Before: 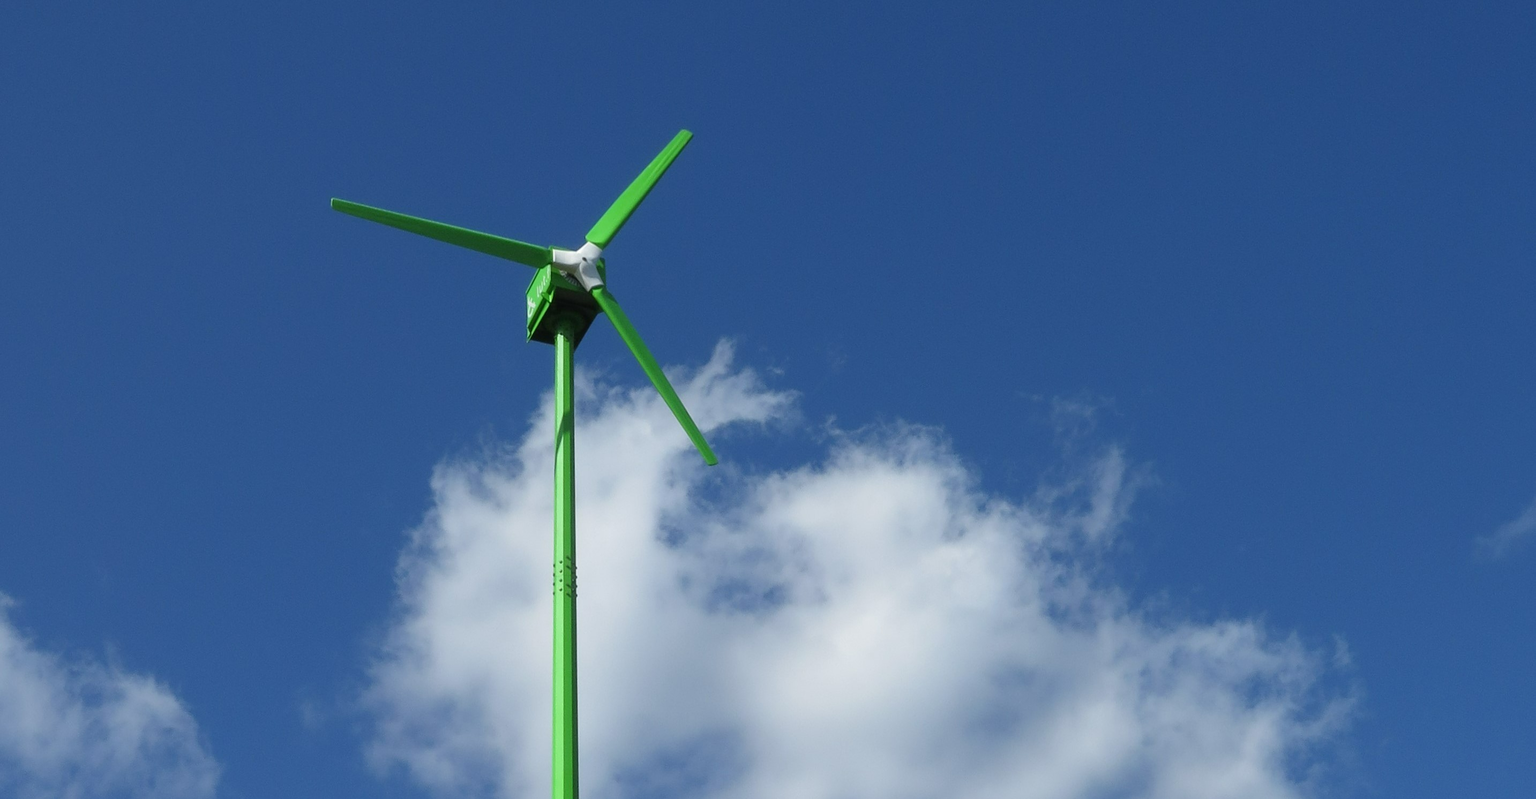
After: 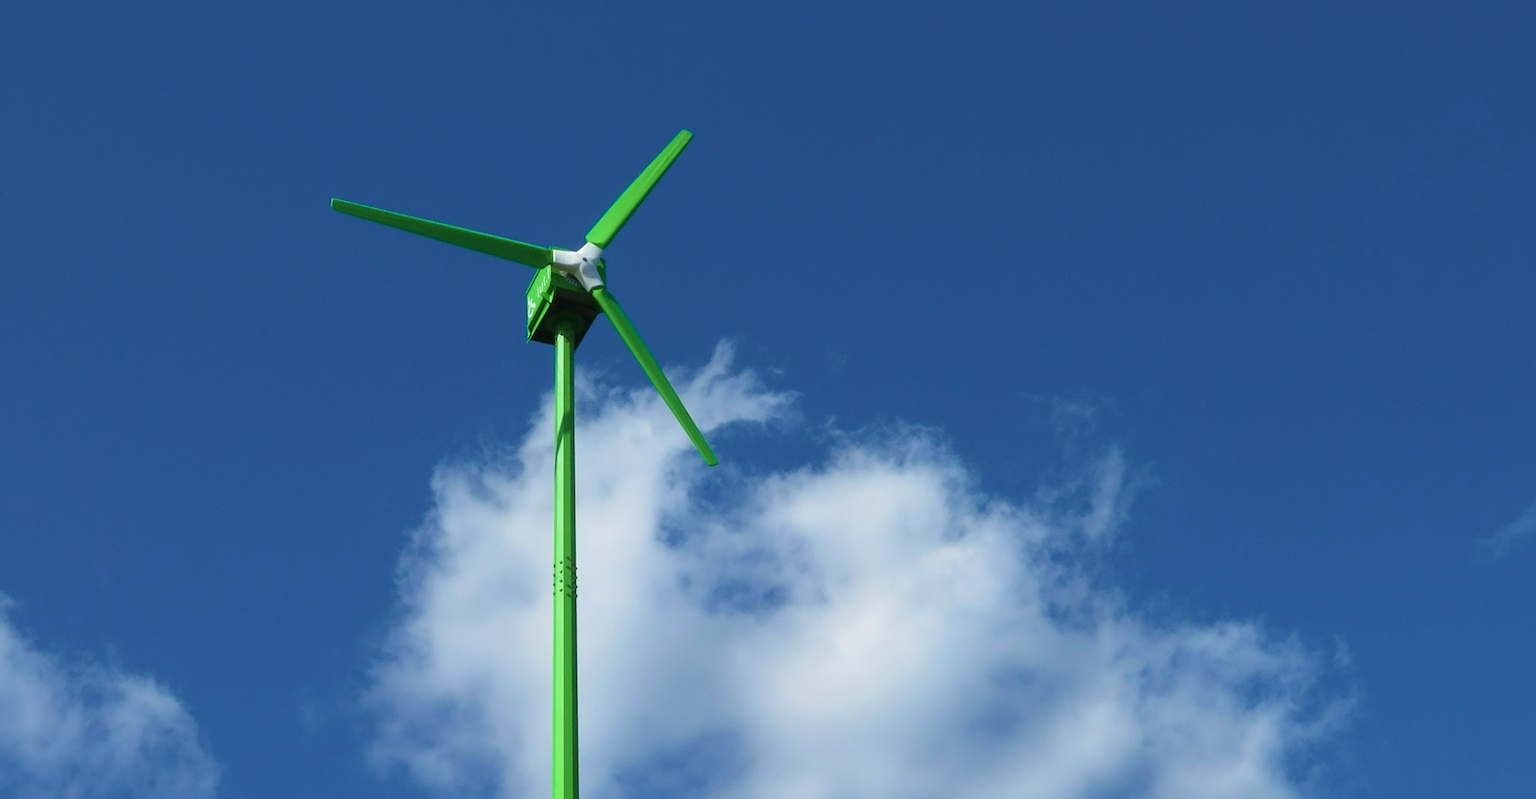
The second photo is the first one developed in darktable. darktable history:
velvia: strength 50.39%
